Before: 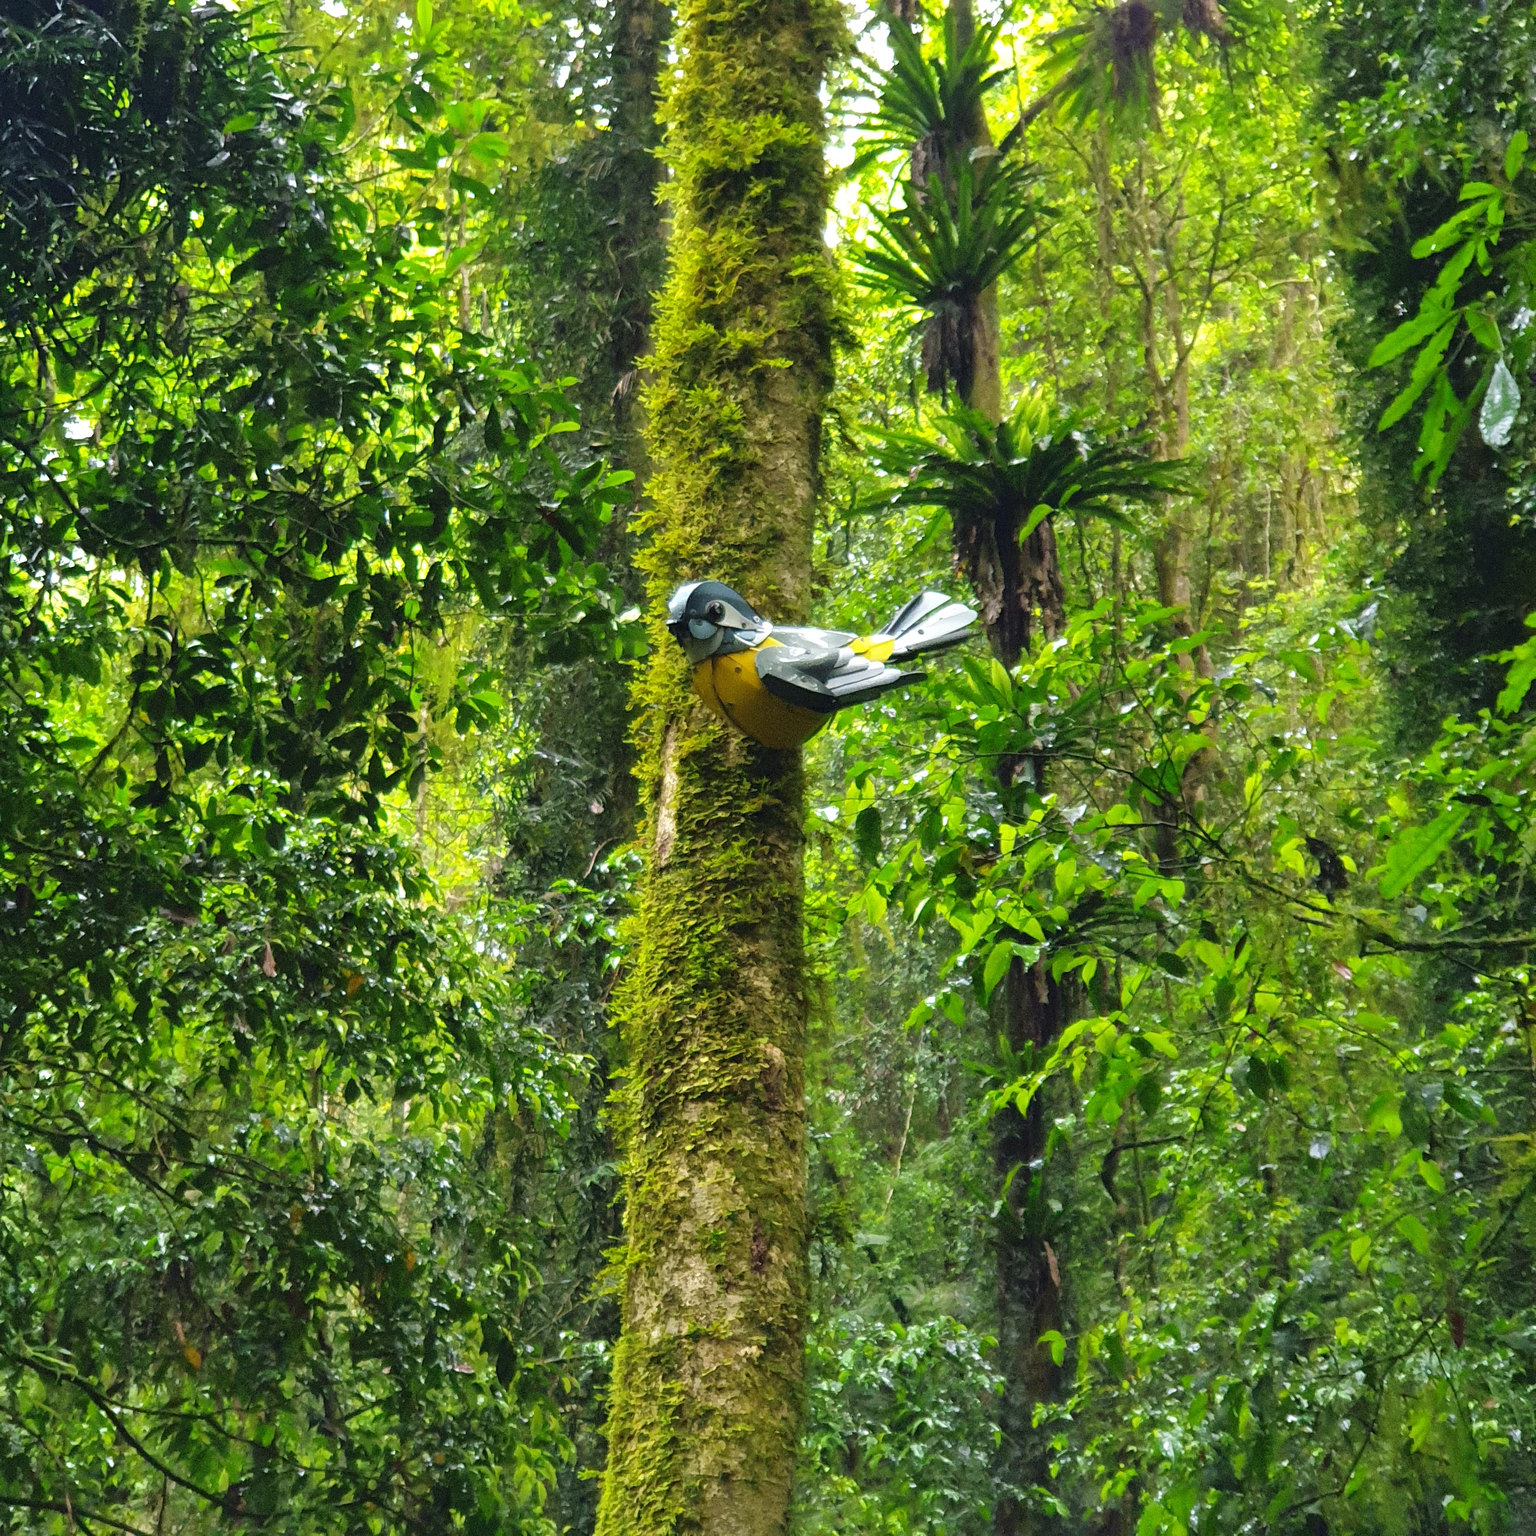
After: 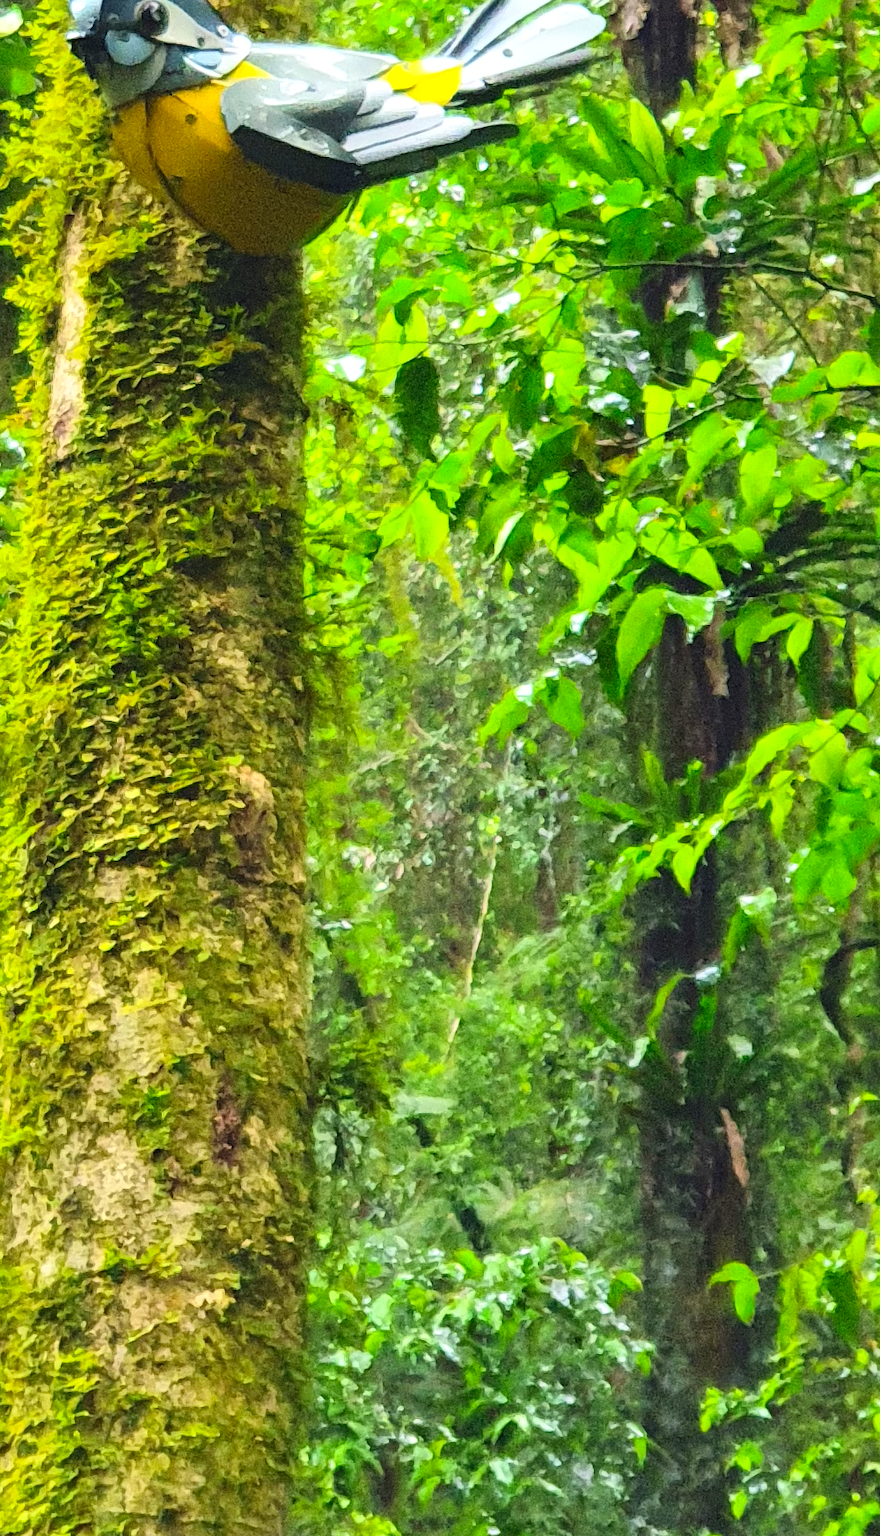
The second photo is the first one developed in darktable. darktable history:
crop: left 40.878%, top 39.176%, right 25.993%, bottom 3.081%
contrast brightness saturation: contrast 0.24, brightness 0.26, saturation 0.39
